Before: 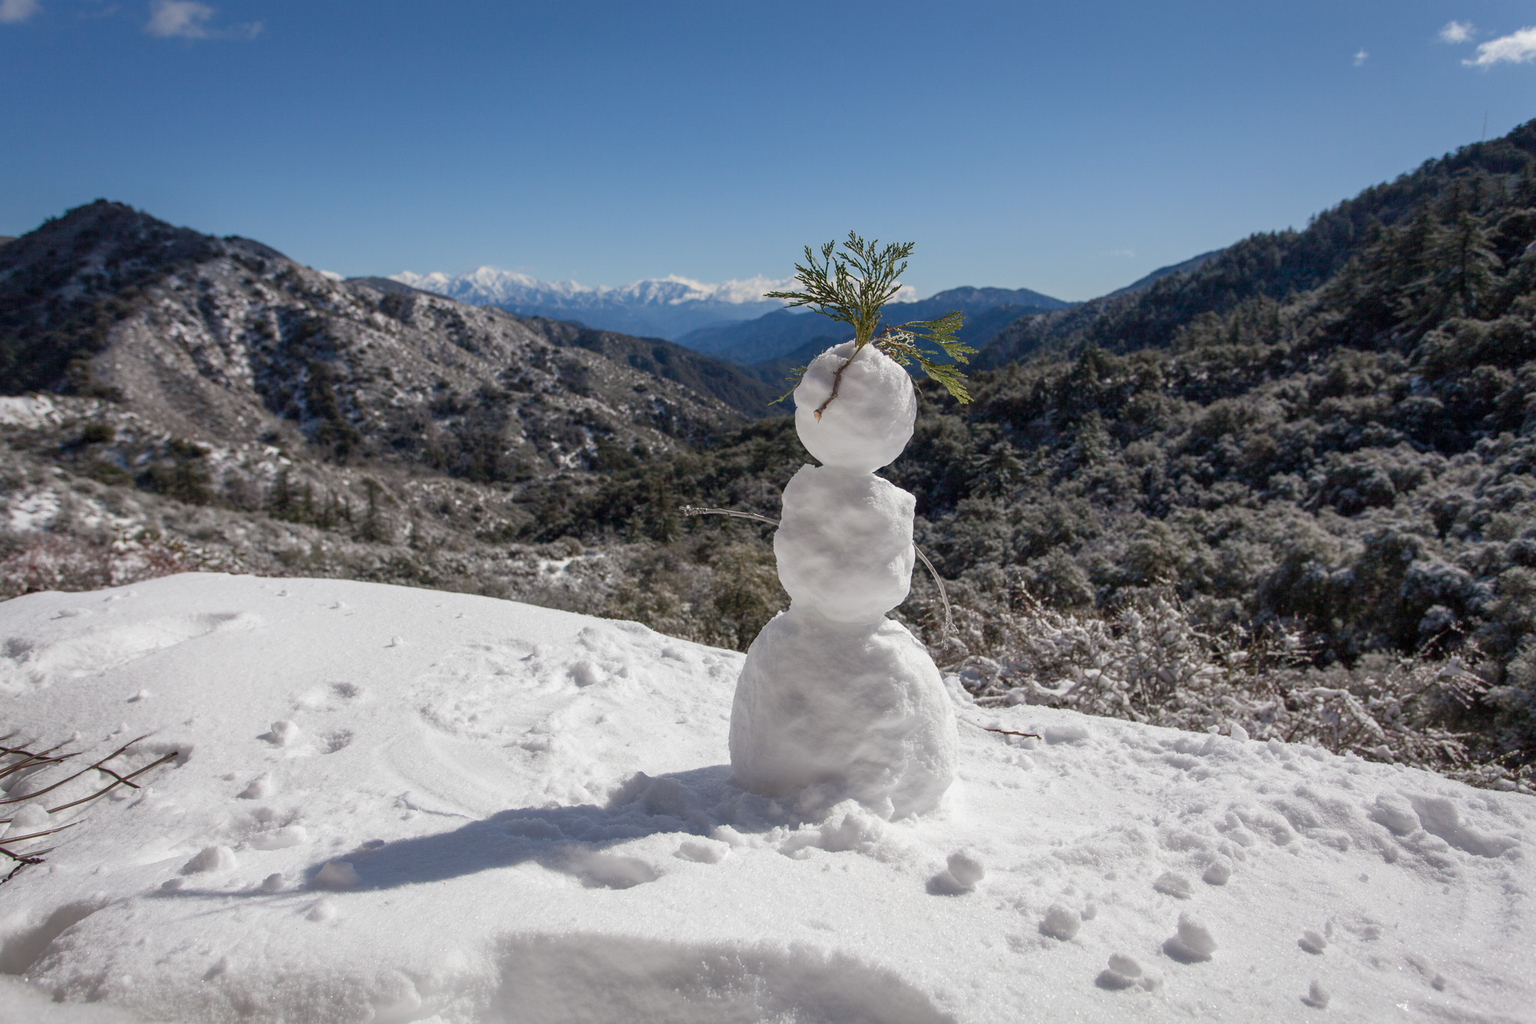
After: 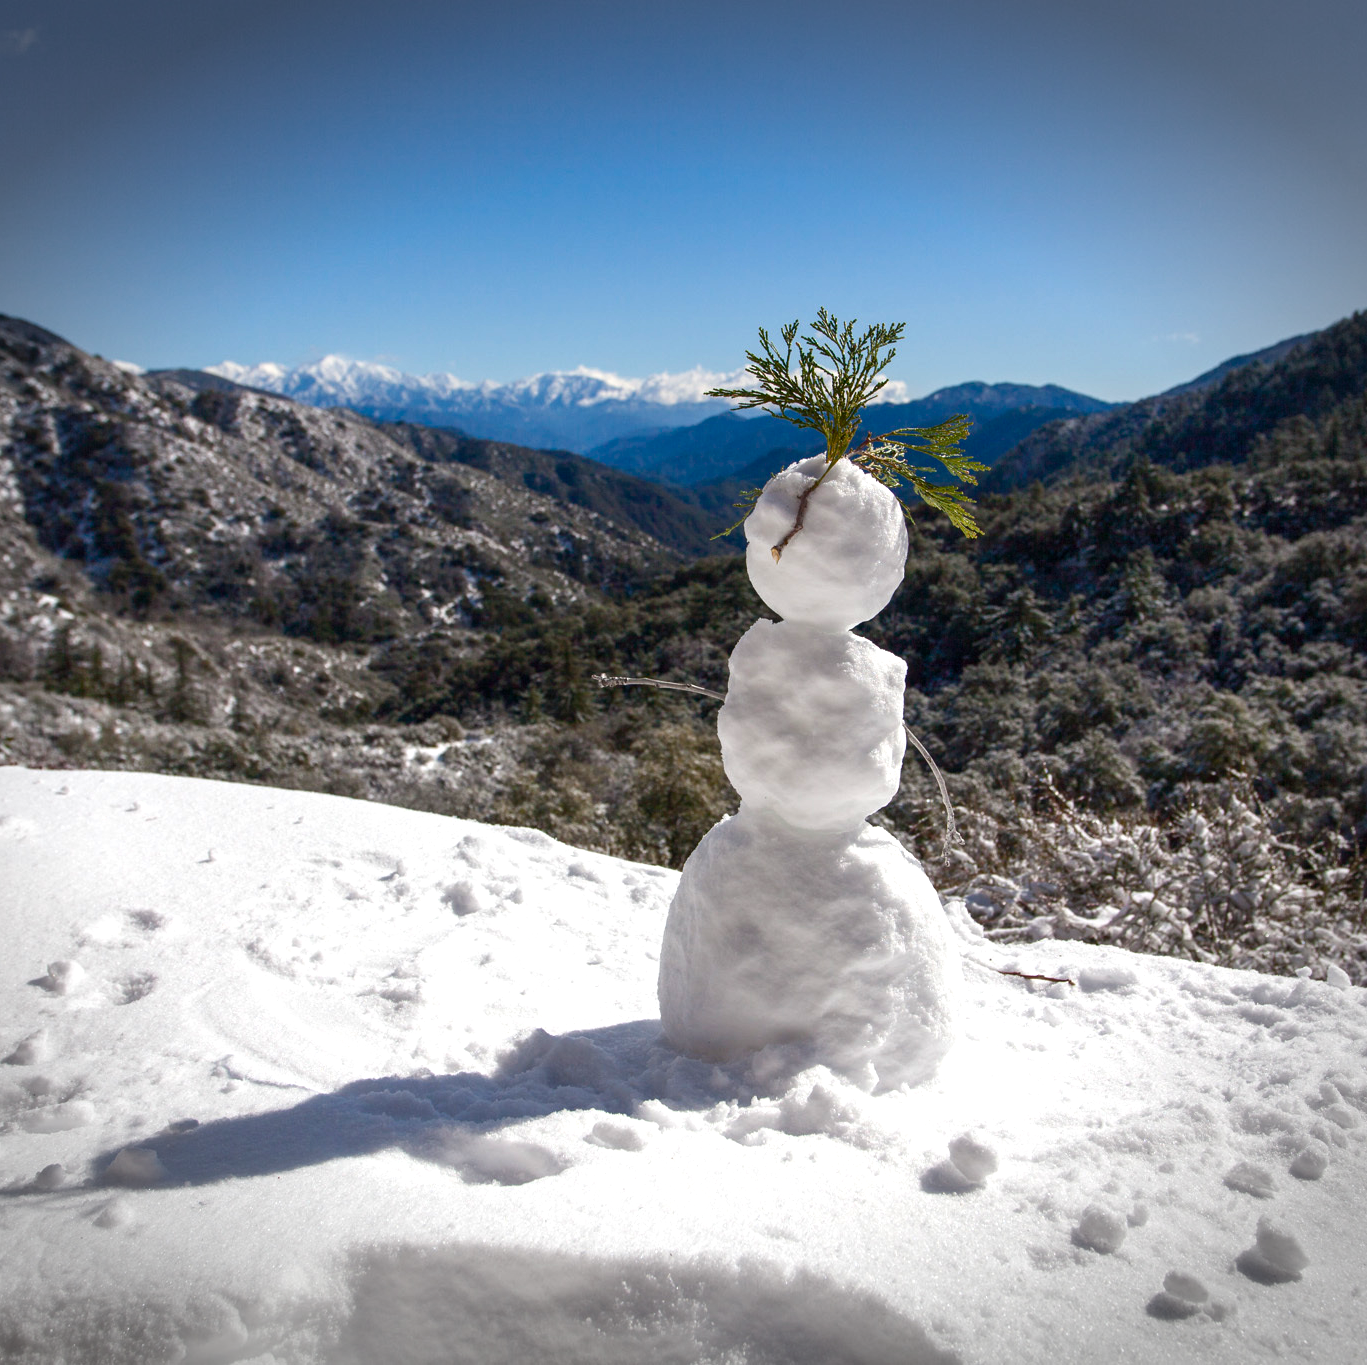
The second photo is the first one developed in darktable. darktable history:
crop and rotate: left 15.373%, right 17.849%
color balance rgb: linear chroma grading › global chroma 15.293%, perceptual saturation grading › global saturation 20%, perceptual saturation grading › highlights -25.276%, perceptual saturation grading › shadows 24.559%, perceptual brilliance grading › highlights 16.233%, perceptual brilliance grading › mid-tones 6.339%, perceptual brilliance grading › shadows -15.794%
exposure: exposure -0.012 EV, compensate exposure bias true, compensate highlight preservation false
vignetting: fall-off start 88.6%, fall-off radius 43.21%, width/height ratio 1.158
